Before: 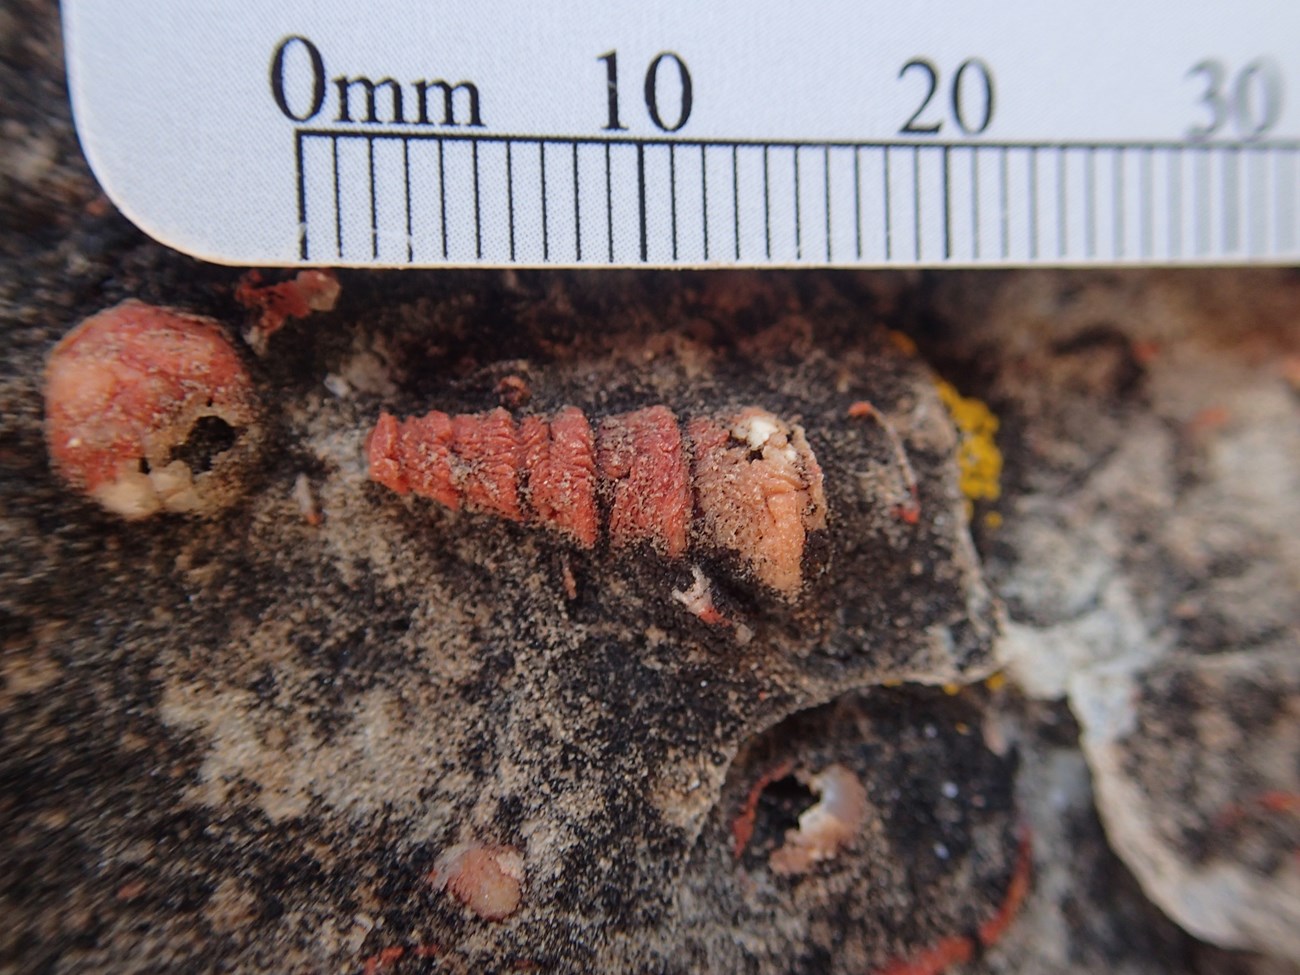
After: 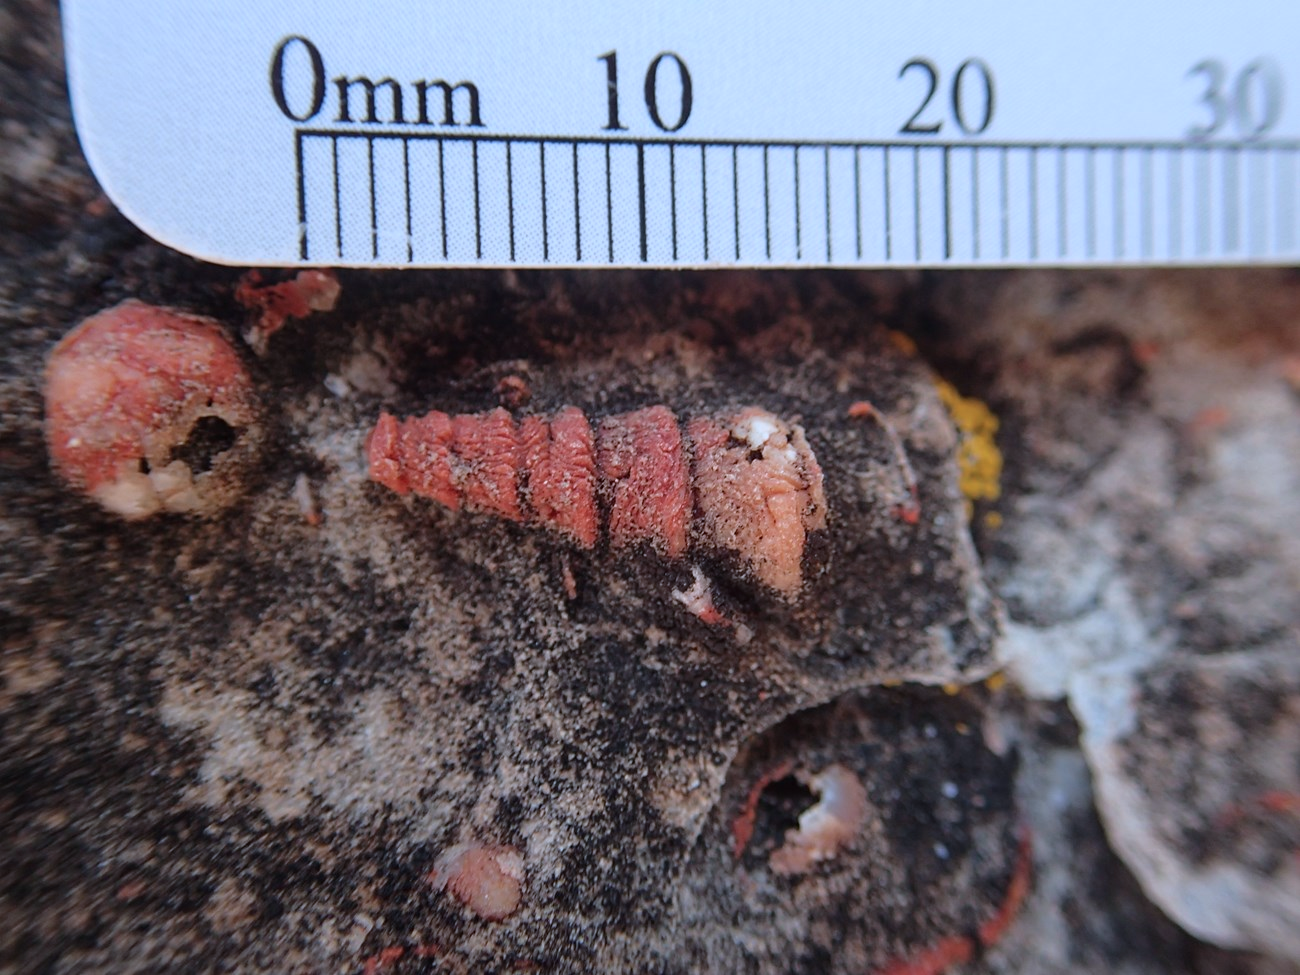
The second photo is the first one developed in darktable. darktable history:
color correction: highlights a* -2.36, highlights b* -18.6
